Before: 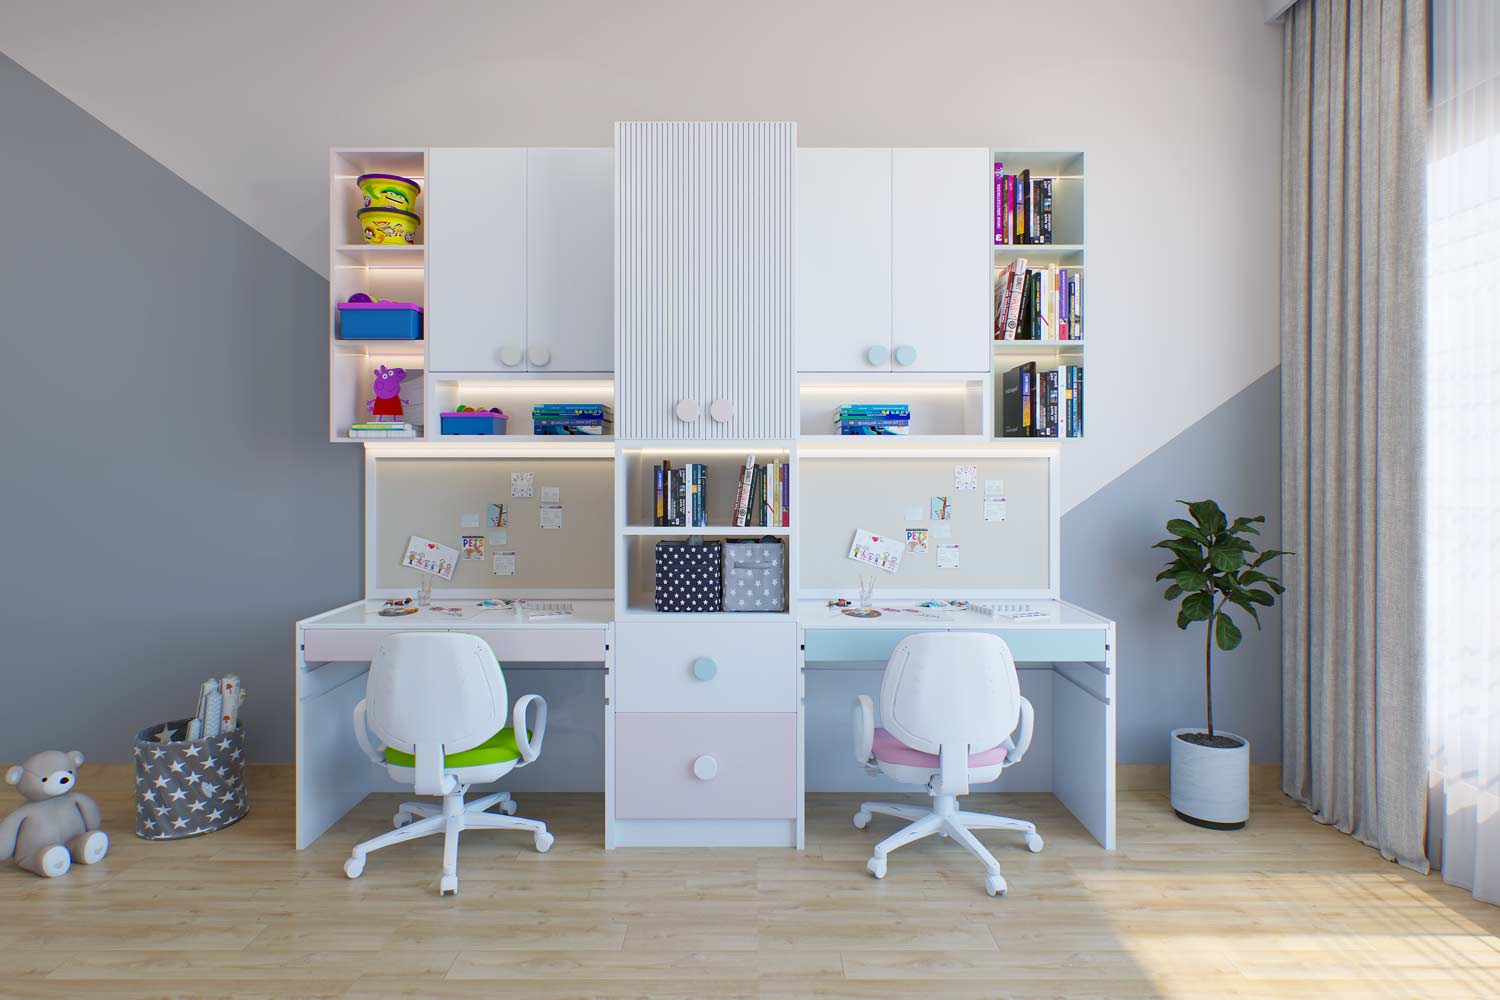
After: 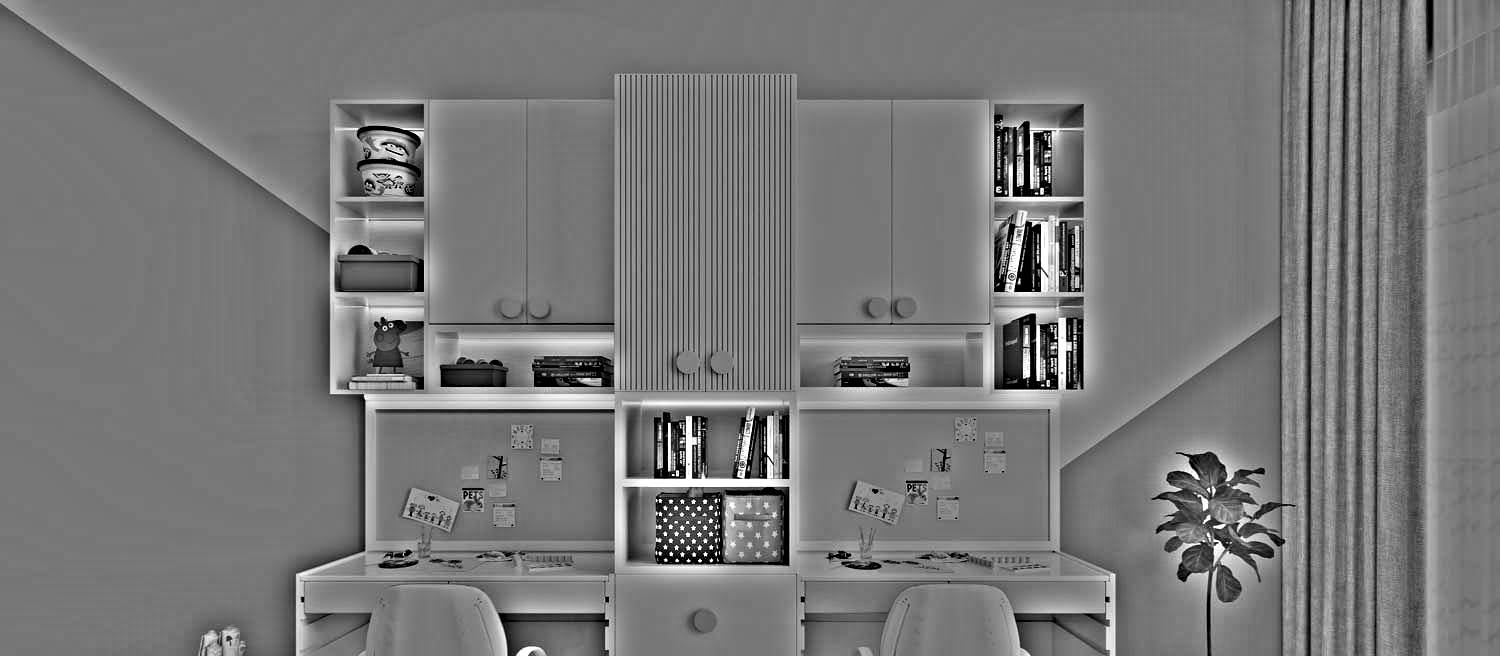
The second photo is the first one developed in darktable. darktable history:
crop and rotate: top 4.848%, bottom 29.503%
highpass: on, module defaults
